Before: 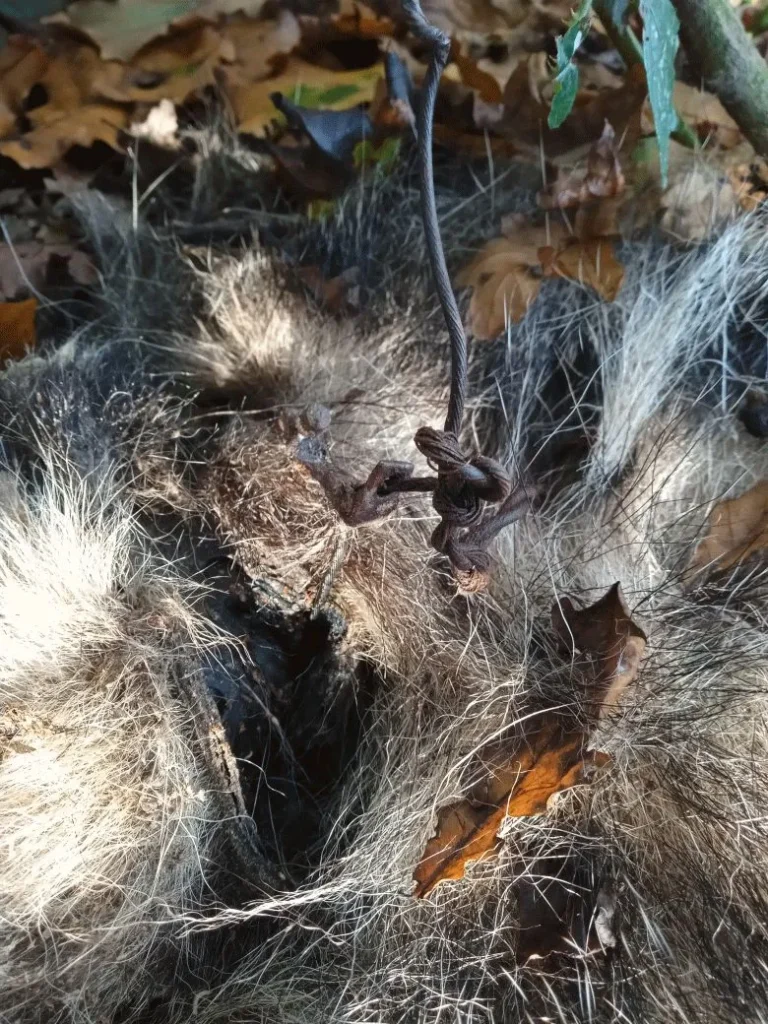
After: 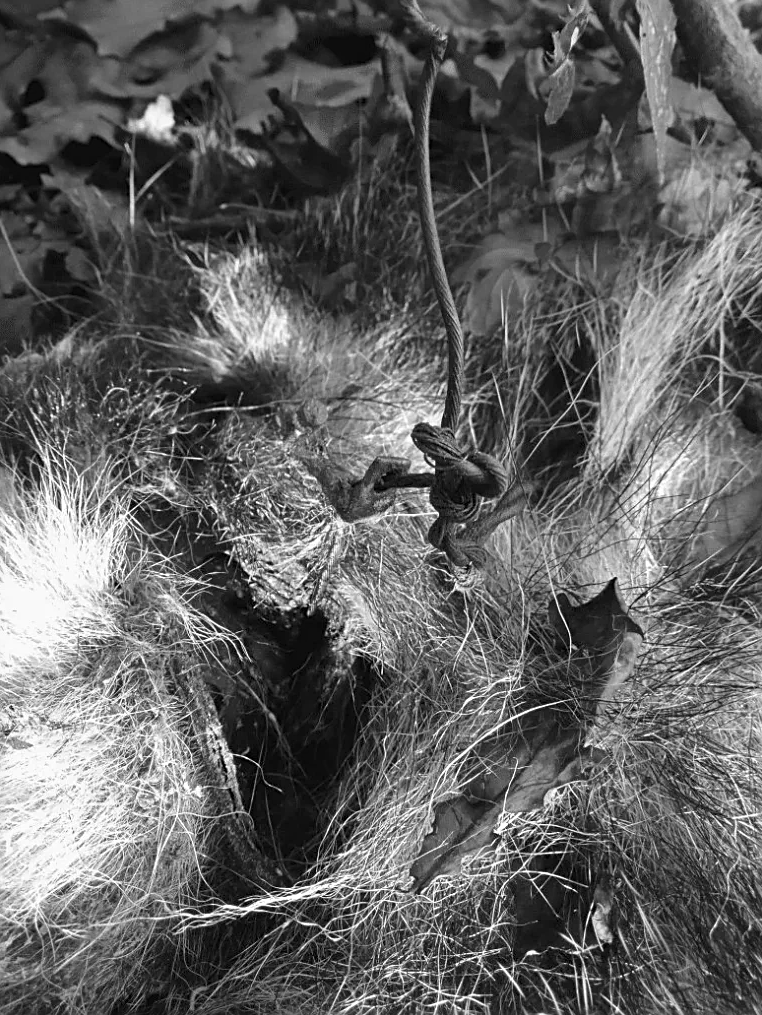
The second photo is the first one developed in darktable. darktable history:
monochrome: a -6.99, b 35.61, size 1.4
crop: left 0.434%, top 0.485%, right 0.244%, bottom 0.386%
sharpen: on, module defaults
